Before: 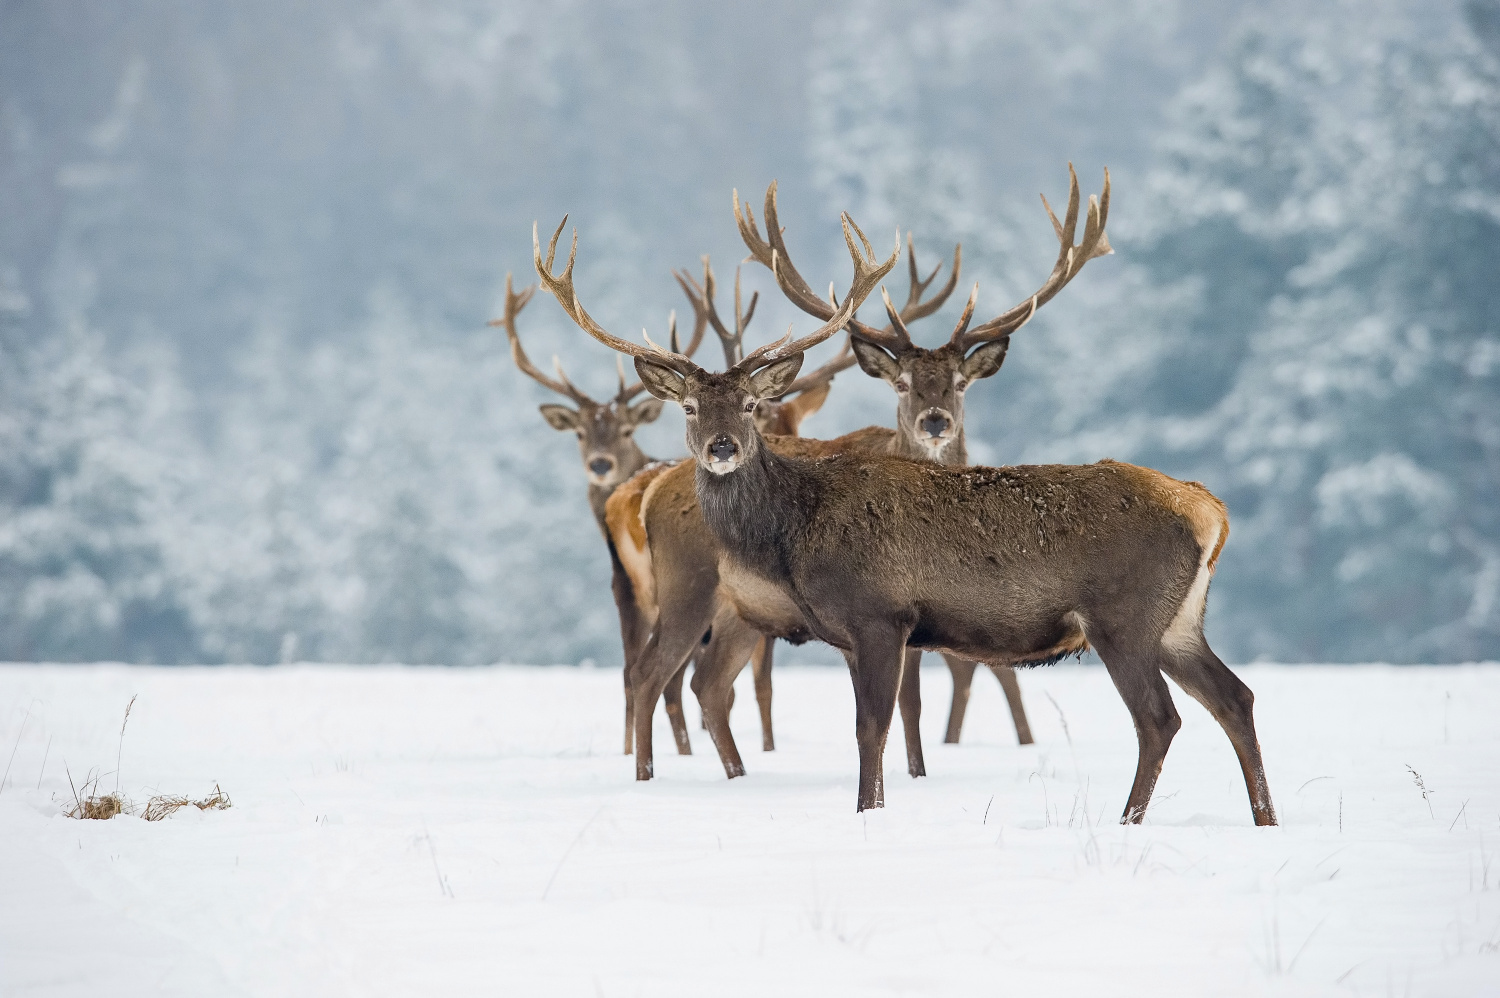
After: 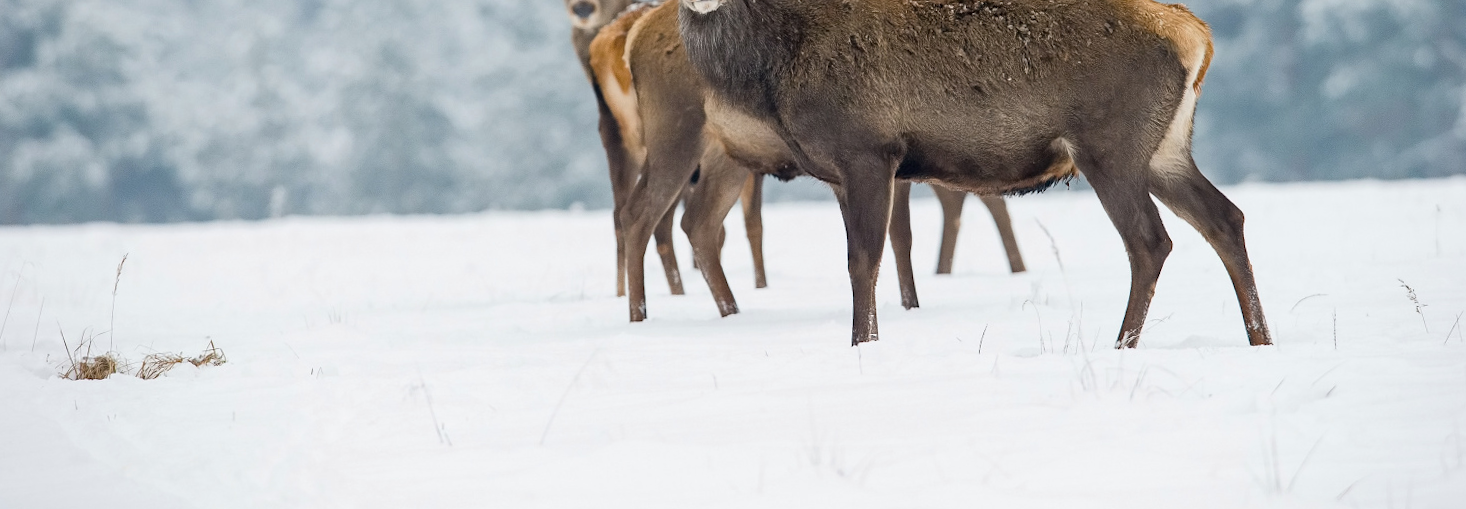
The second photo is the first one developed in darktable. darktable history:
rotate and perspective: rotation -2°, crop left 0.022, crop right 0.978, crop top 0.049, crop bottom 0.951
crop and rotate: top 46.237%
